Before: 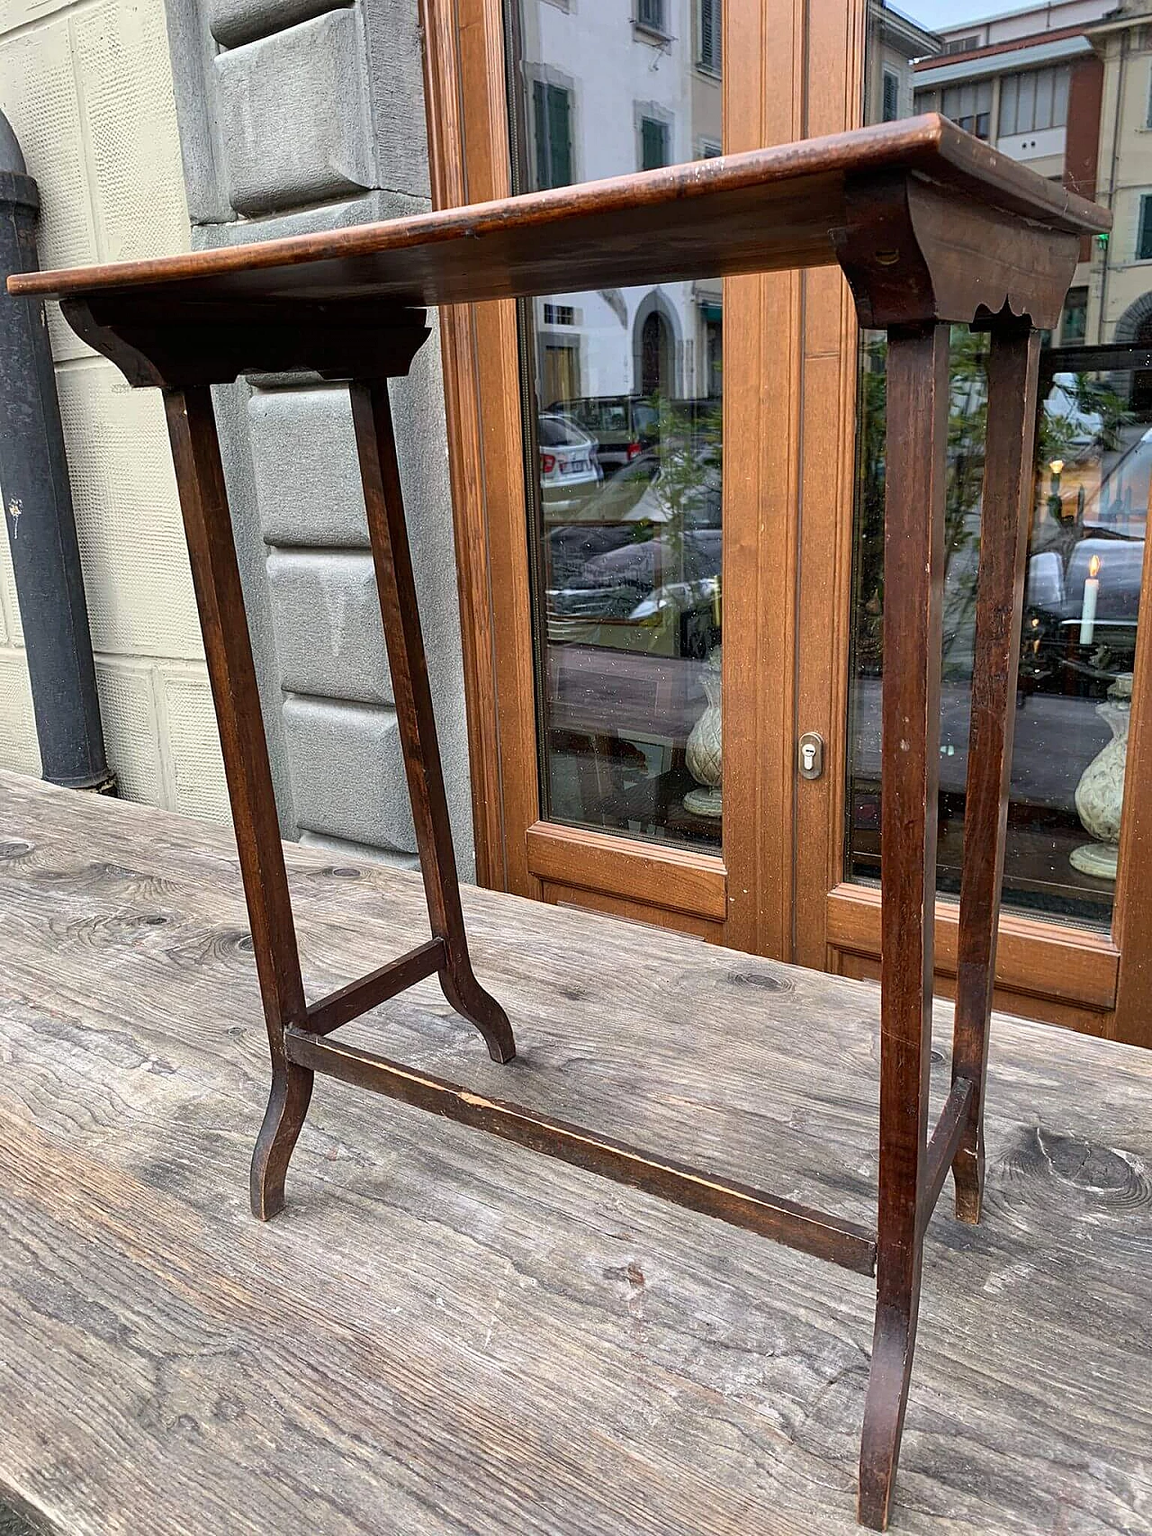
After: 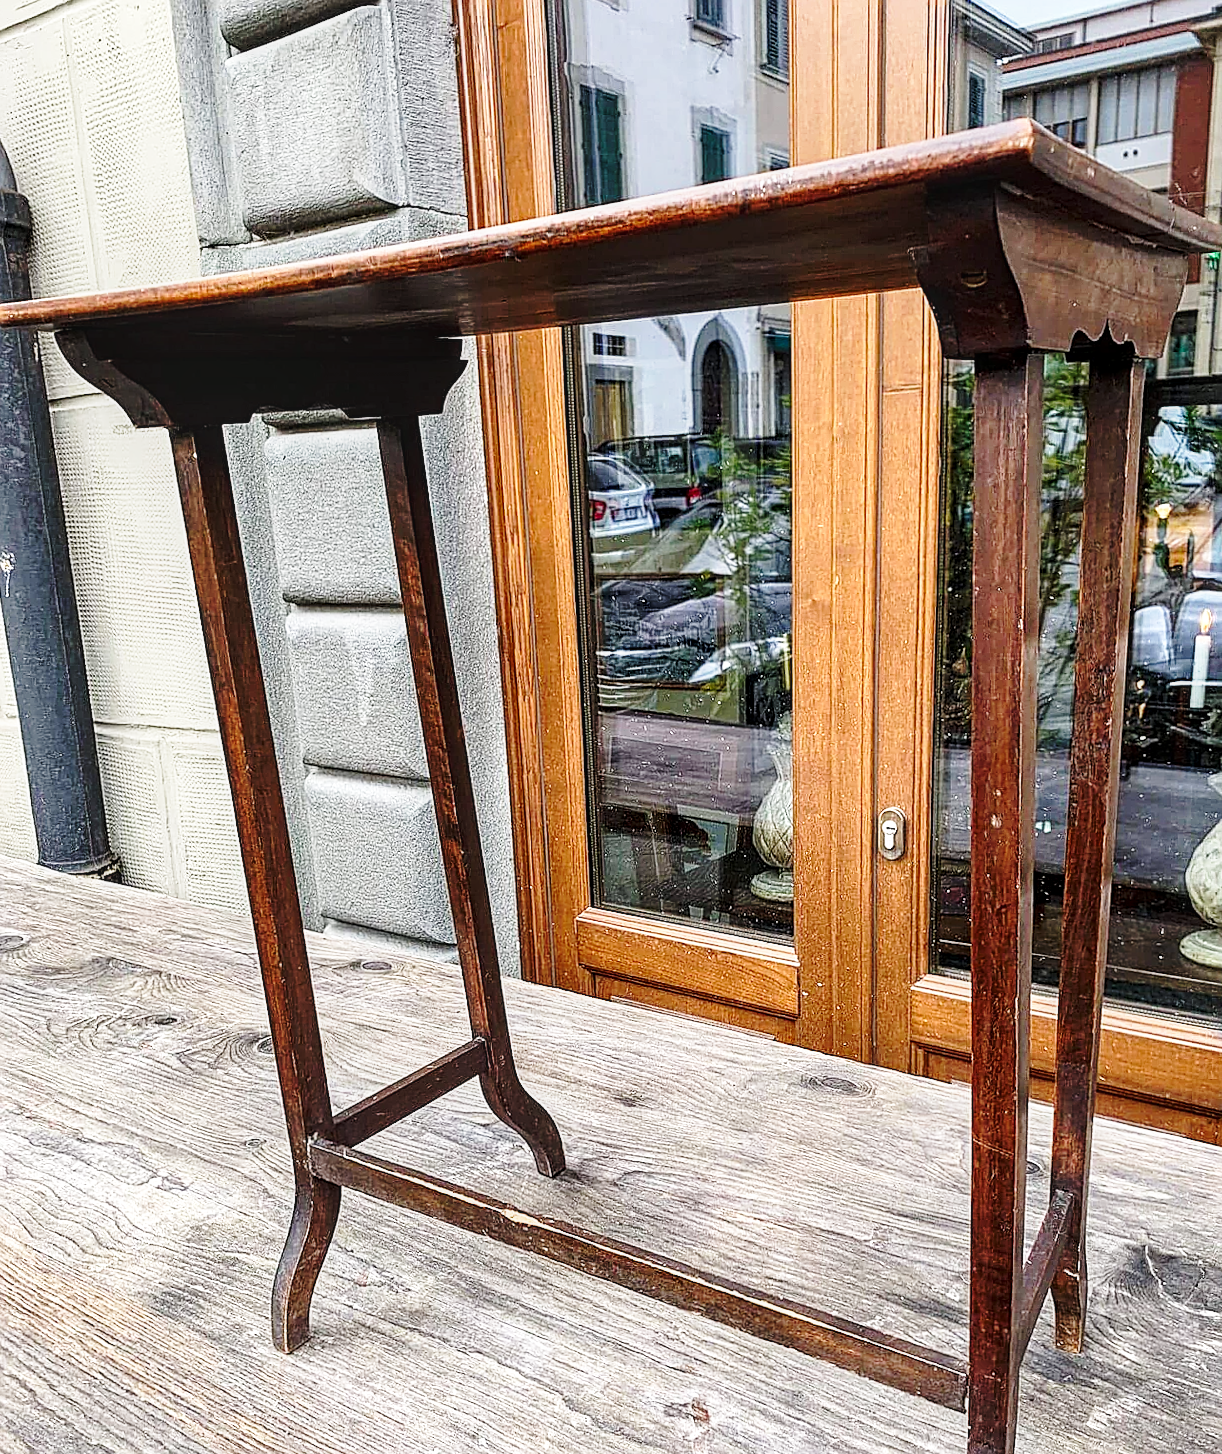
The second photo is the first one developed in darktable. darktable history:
base curve: curves: ch0 [(0, 0) (0.036, 0.037) (0.121, 0.228) (0.46, 0.76) (0.859, 0.983) (1, 1)], preserve colors none
local contrast: on, module defaults
sharpen: on, module defaults
crop and rotate: angle 0.288°, left 0.444%, right 3.416%, bottom 14.213%
tone equalizer: edges refinement/feathering 500, mask exposure compensation -1.57 EV, preserve details no
